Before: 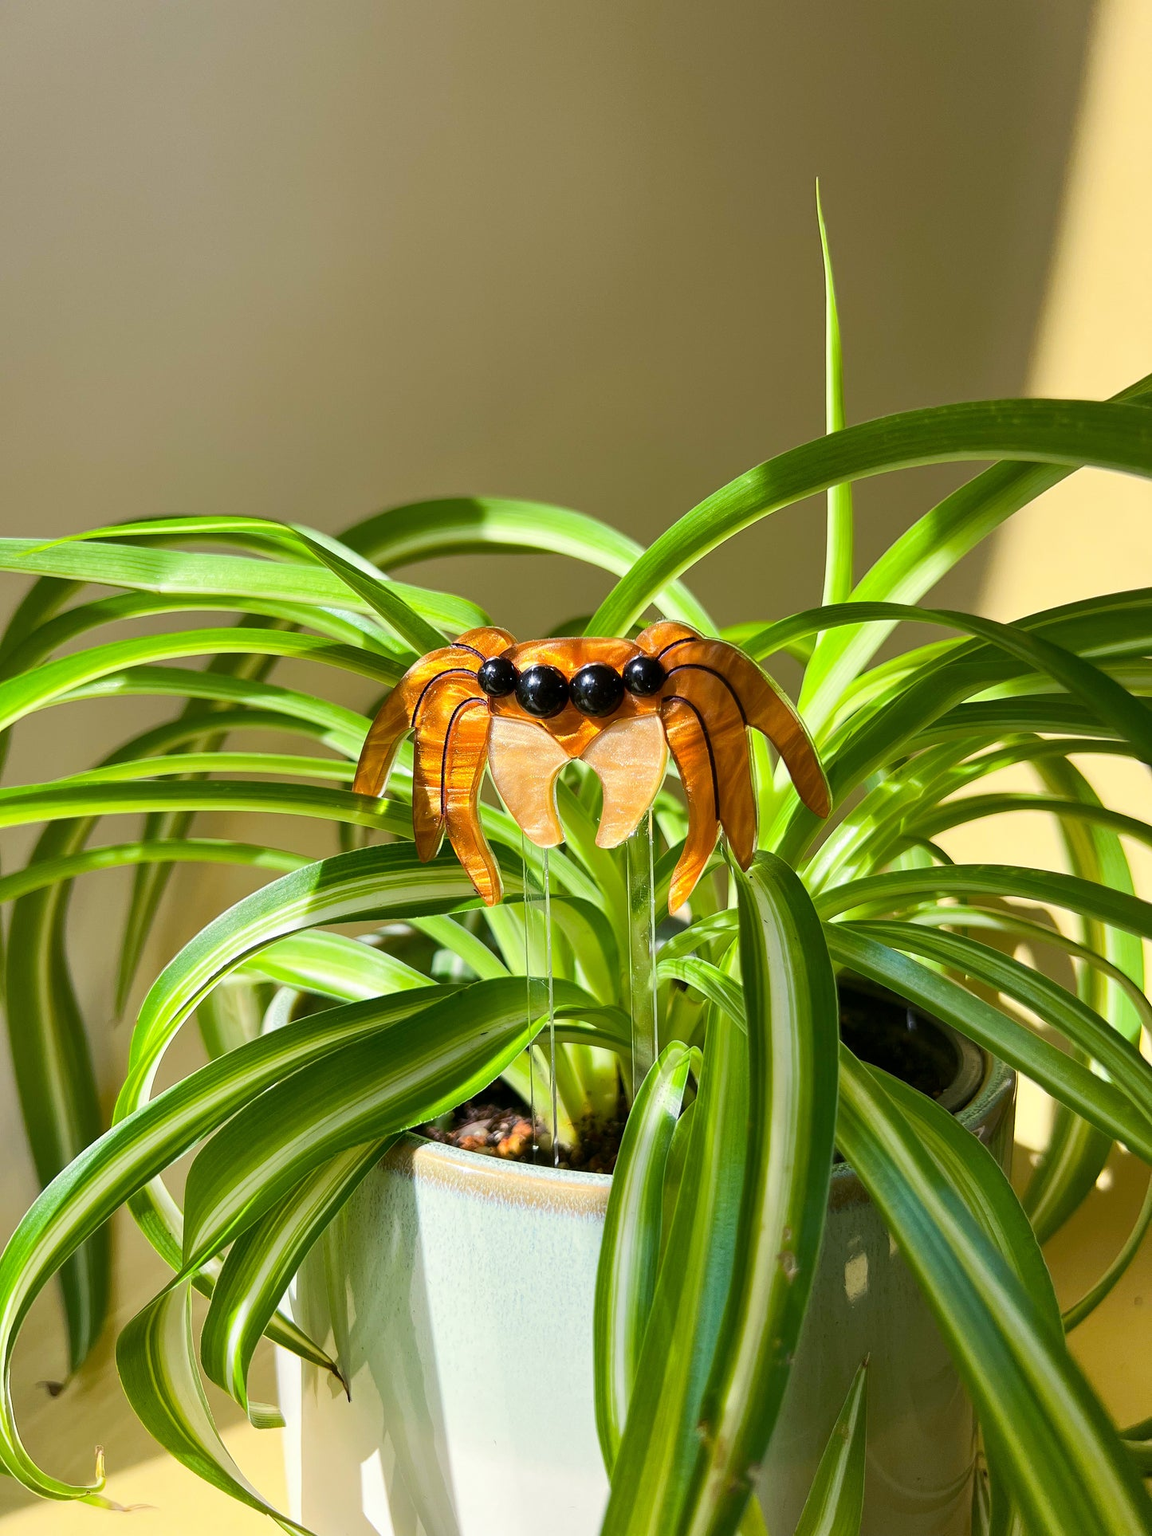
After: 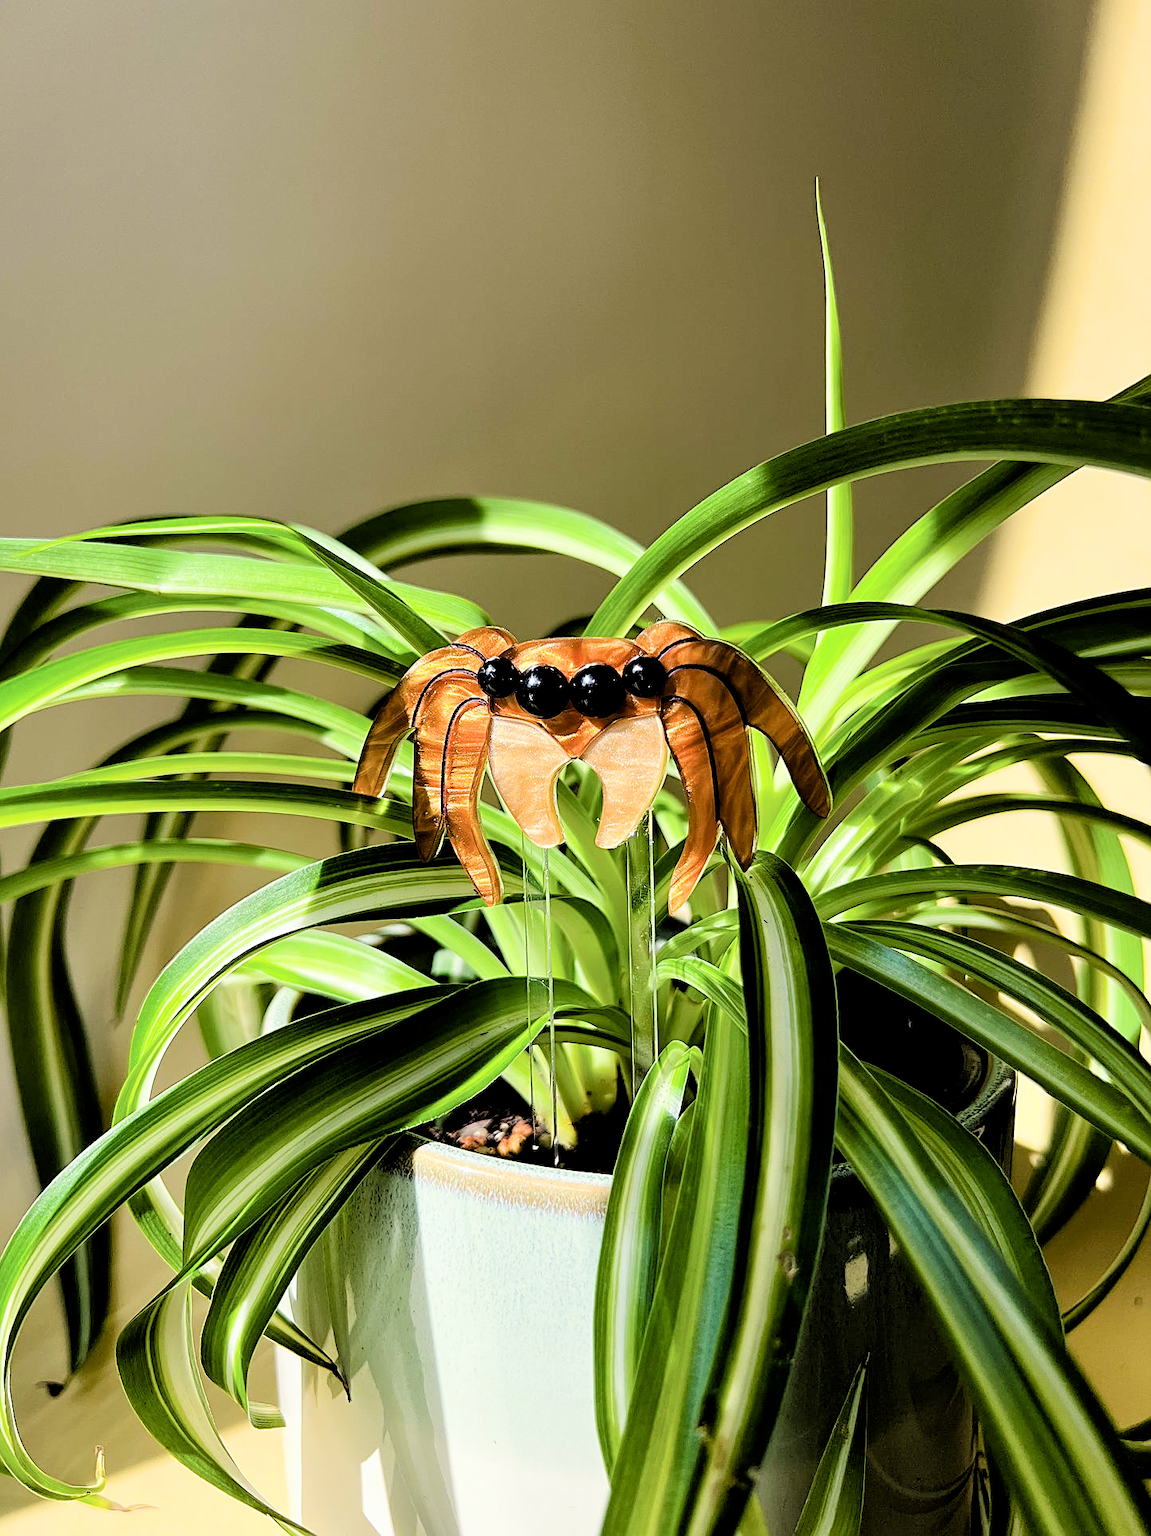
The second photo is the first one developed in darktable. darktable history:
filmic rgb: middle gray luminance 13.67%, black relative exposure -2.09 EV, white relative exposure 3.11 EV, target black luminance 0%, hardness 1.8, latitude 58.89%, contrast 1.732, highlights saturation mix 3.57%, shadows ↔ highlights balance -37.32%
sharpen: amount 0.499
